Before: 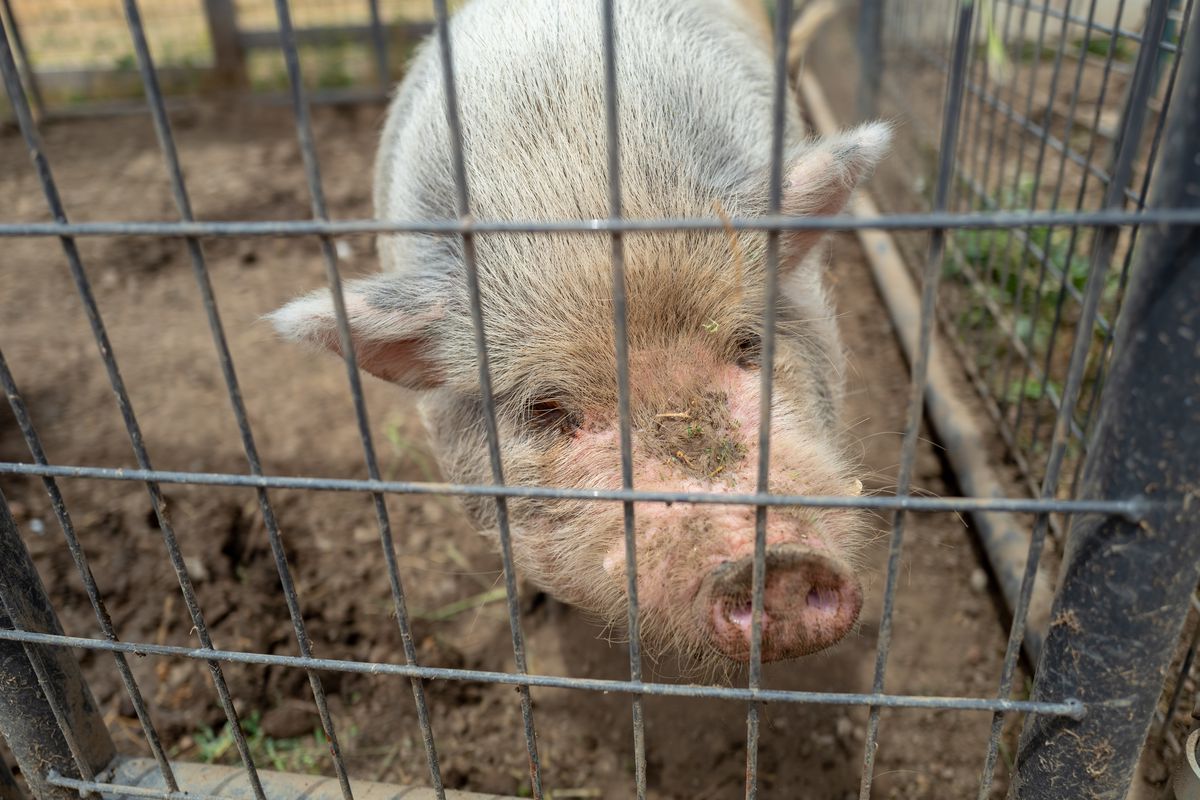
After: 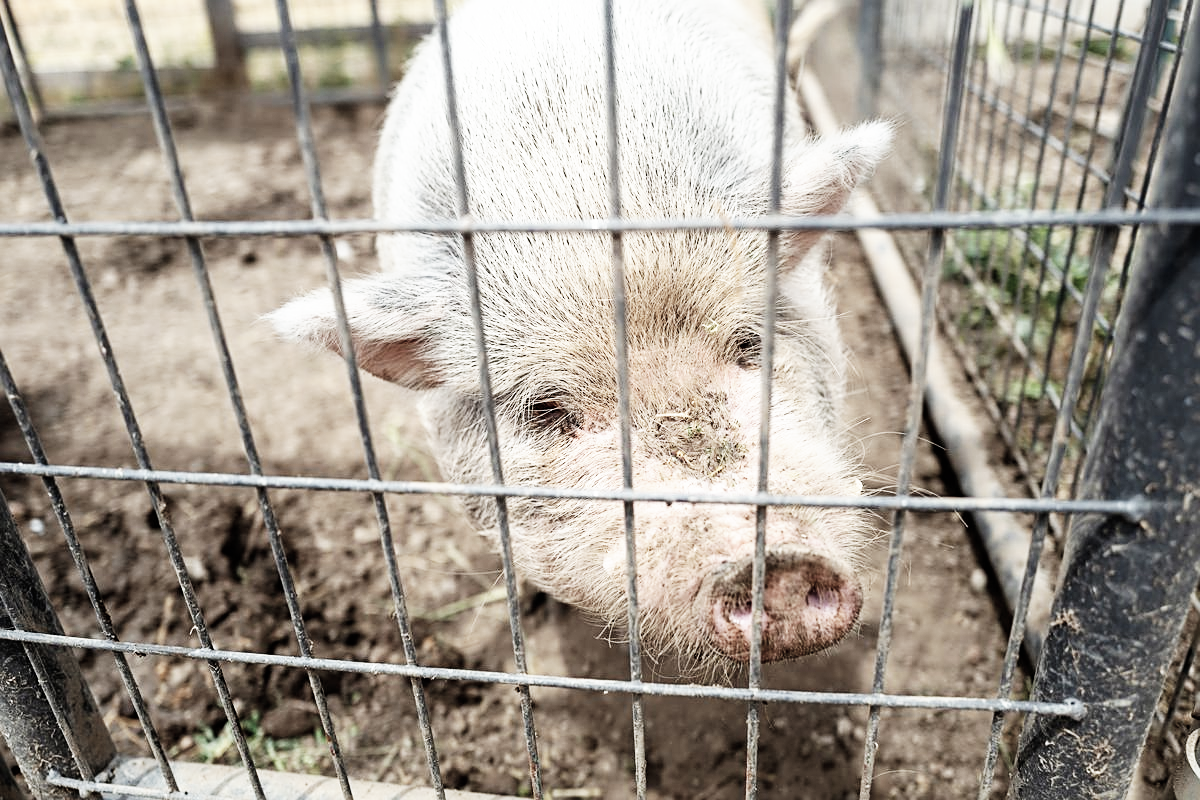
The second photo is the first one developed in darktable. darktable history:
sharpen: on, module defaults
tone equalizer: -8 EV -0.55 EV
base curve: curves: ch0 [(0, 0) (0.007, 0.004) (0.027, 0.03) (0.046, 0.07) (0.207, 0.54) (0.442, 0.872) (0.673, 0.972) (1, 1)], preserve colors none
color correction: saturation 0.5
